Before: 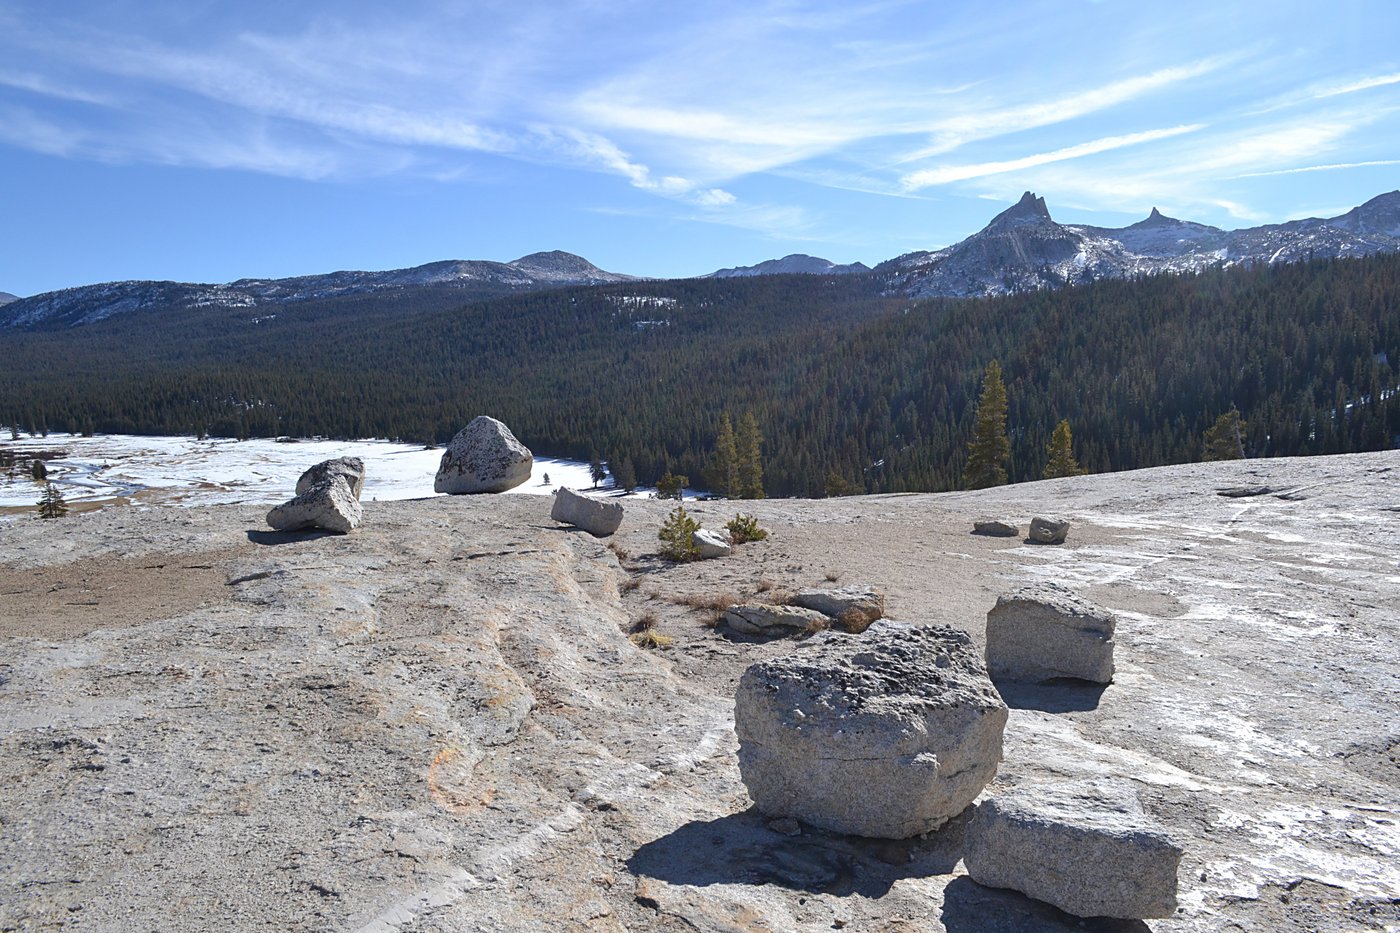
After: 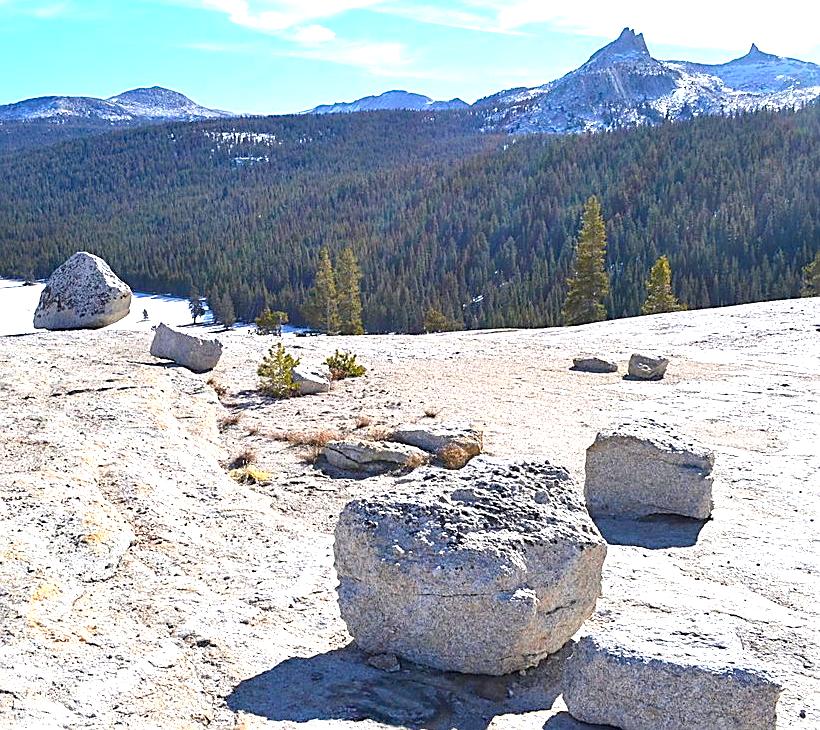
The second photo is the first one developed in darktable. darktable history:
crop and rotate: left 28.645%, top 17.763%, right 12.767%, bottom 3.949%
exposure: black level correction 0, exposure 1.331 EV, compensate highlight preservation false
haze removal: compatibility mode true, adaptive false
color balance rgb: shadows lift › chroma 1.009%, shadows lift › hue 241.79°, perceptual saturation grading › global saturation 29.521%
sharpen: on, module defaults
